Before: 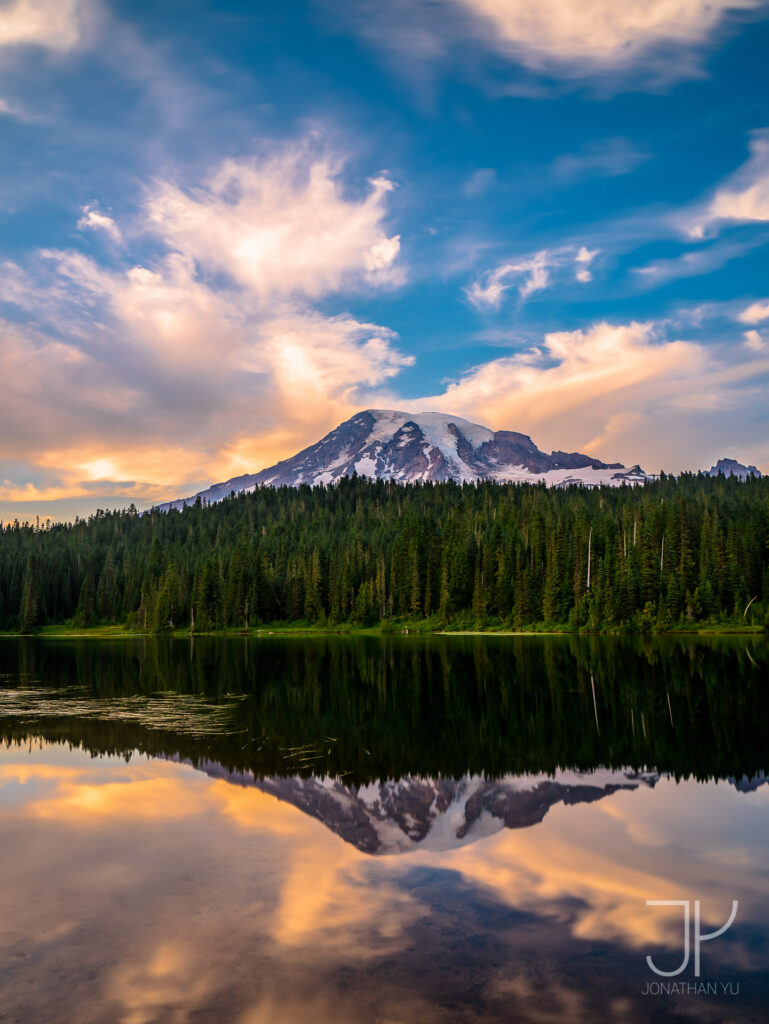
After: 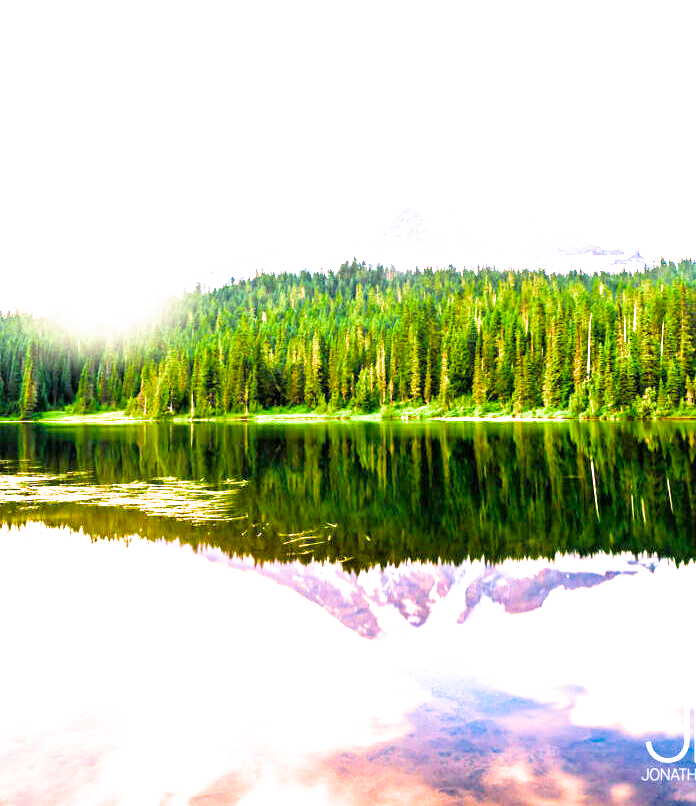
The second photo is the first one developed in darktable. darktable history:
filmic rgb: black relative exposure -7.75 EV, white relative exposure 4.4 EV, threshold 3 EV, hardness 3.76, latitude 50%, contrast 1.1, color science v5 (2021), contrast in shadows safe, contrast in highlights safe, enable highlight reconstruction true
color balance rgb: linear chroma grading › global chroma 10%, perceptual saturation grading › global saturation 40%, perceptual brilliance grading › global brilliance 30%, global vibrance 20%
crop: top 20.916%, right 9.437%, bottom 0.316%
exposure: black level correction 0, exposure 1.379 EV, compensate exposure bias true, compensate highlight preservation false
